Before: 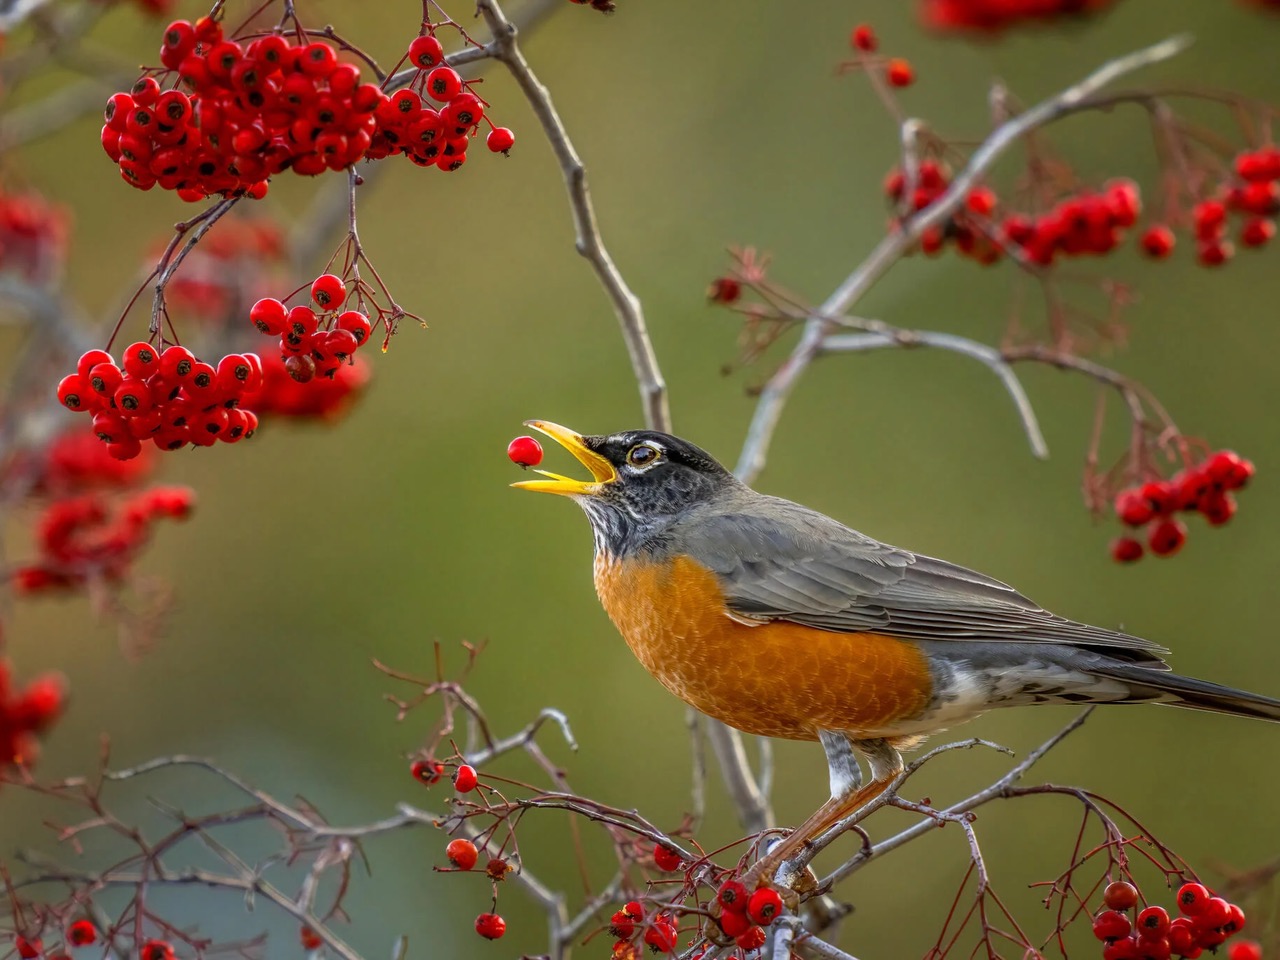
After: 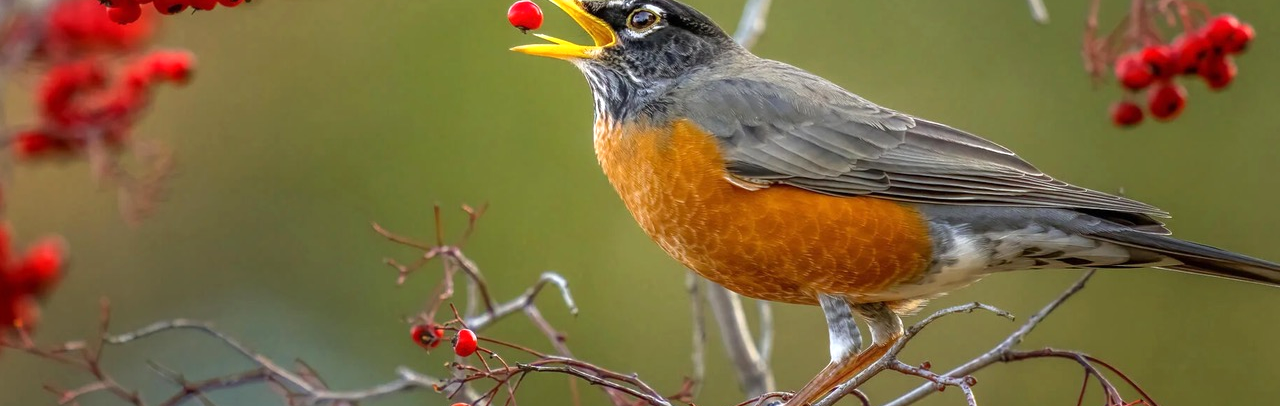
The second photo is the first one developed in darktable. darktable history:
exposure: compensate highlight preservation false
crop: top 45.492%, bottom 12.142%
tone equalizer: -8 EV -0.438 EV, -7 EV -0.369 EV, -6 EV -0.322 EV, -5 EV -0.24 EV, -3 EV 0.243 EV, -2 EV 0.315 EV, -1 EV 0.409 EV, +0 EV 0.409 EV, smoothing diameter 24.94%, edges refinement/feathering 9.72, preserve details guided filter
